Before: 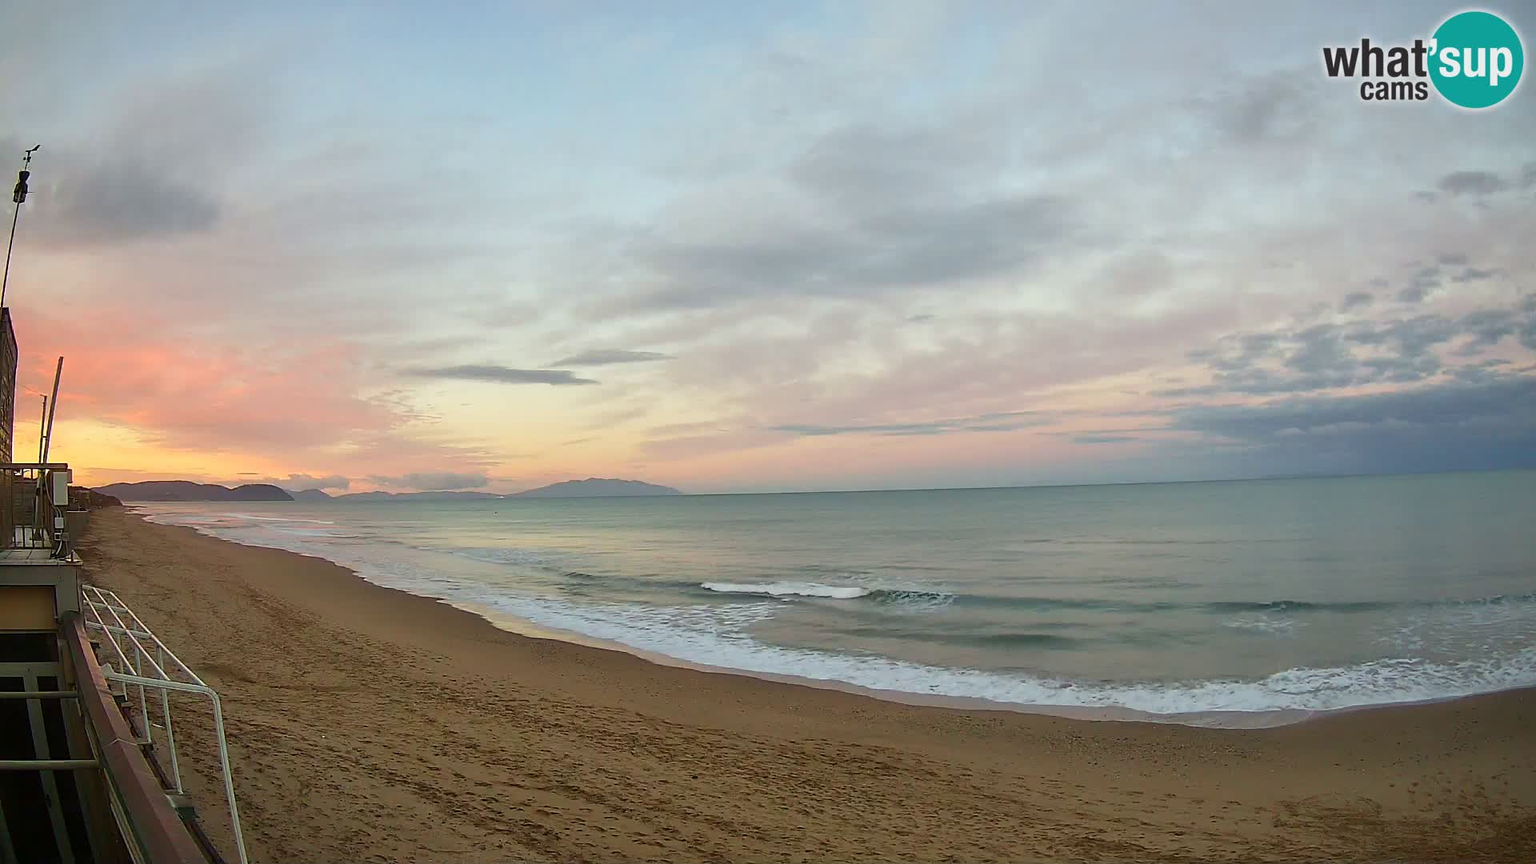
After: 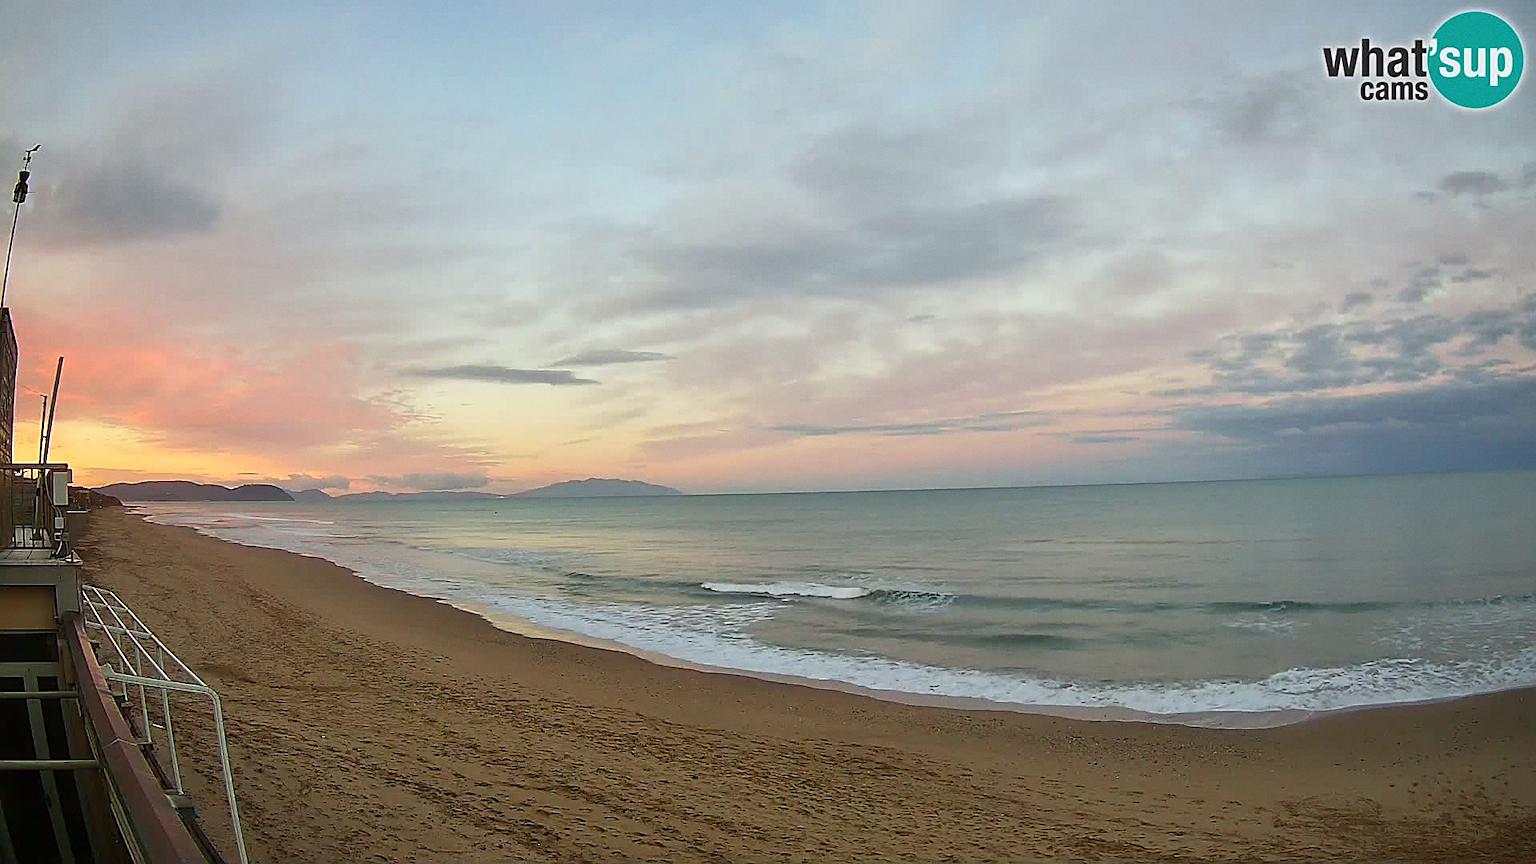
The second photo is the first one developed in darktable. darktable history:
sharpen: on, module defaults
grain: coarseness 0.09 ISO, strength 10%
